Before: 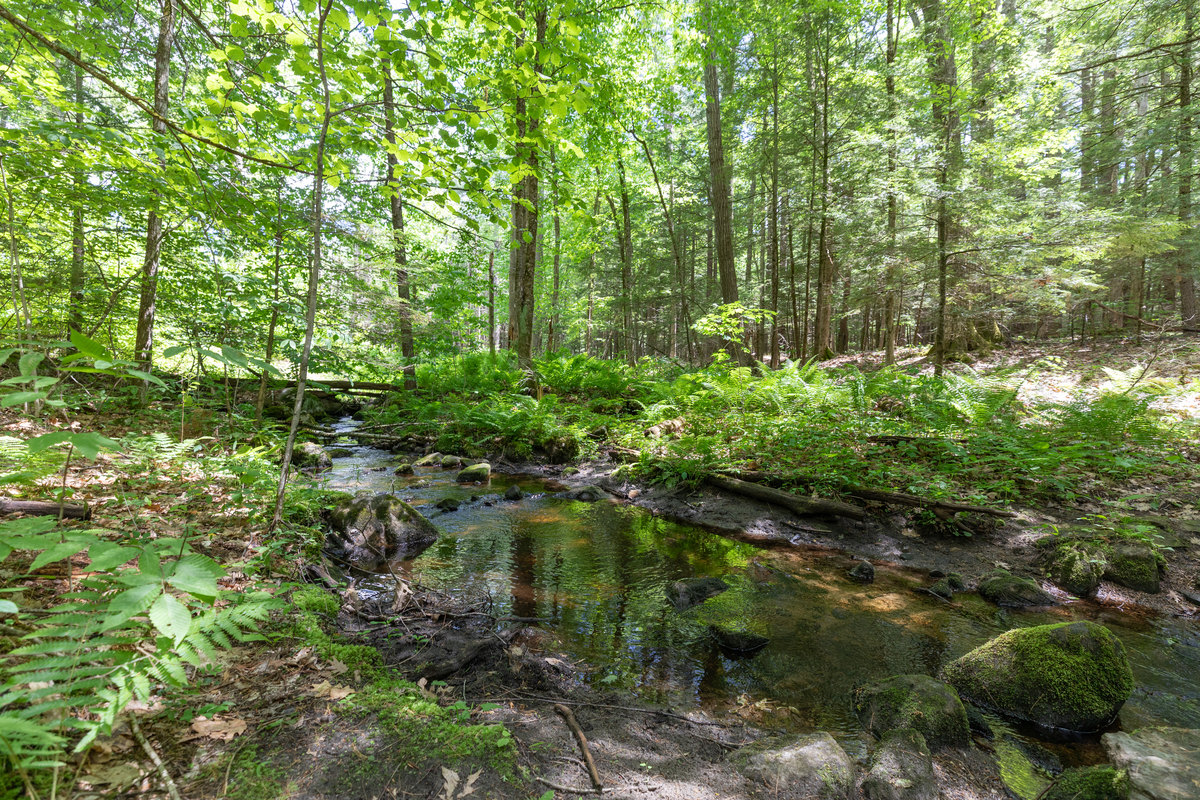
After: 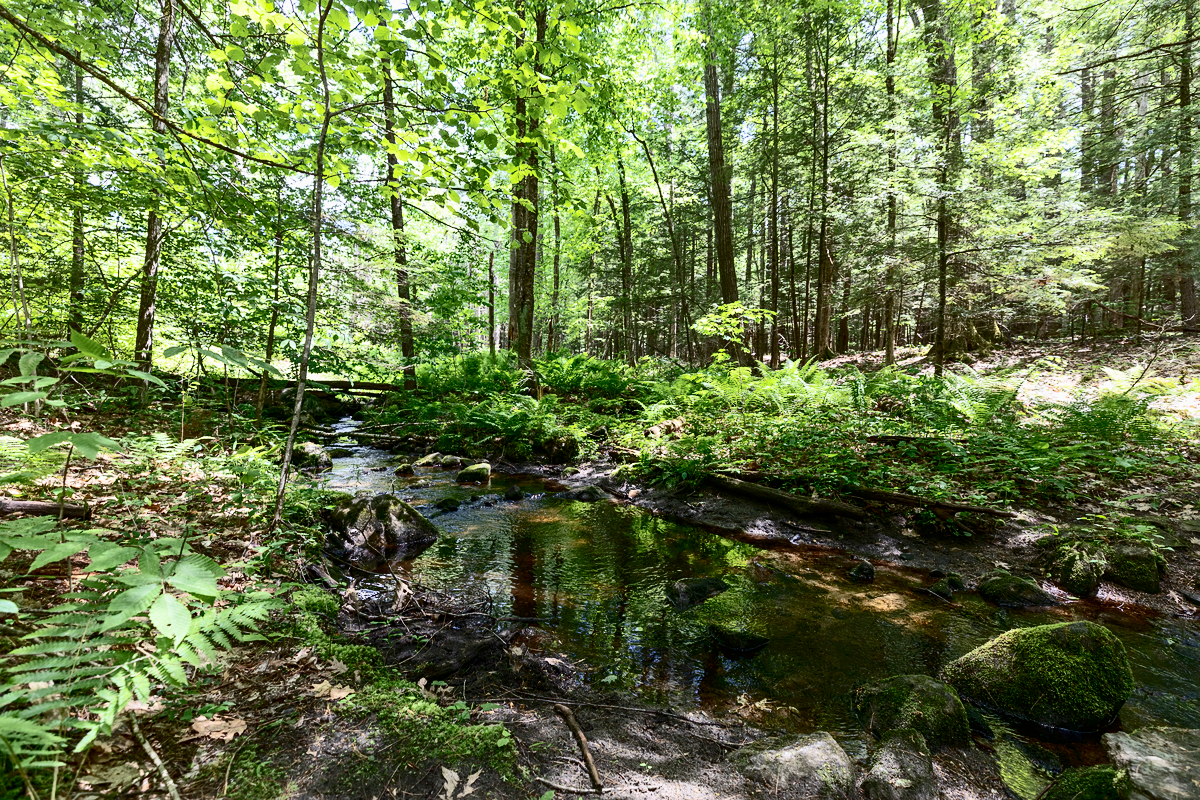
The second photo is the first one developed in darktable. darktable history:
exposure: exposure -0.154 EV, compensate exposure bias true, compensate highlight preservation false
sharpen: amount 0.204
contrast brightness saturation: contrast 0.509, saturation -0.085
shadows and highlights: on, module defaults
